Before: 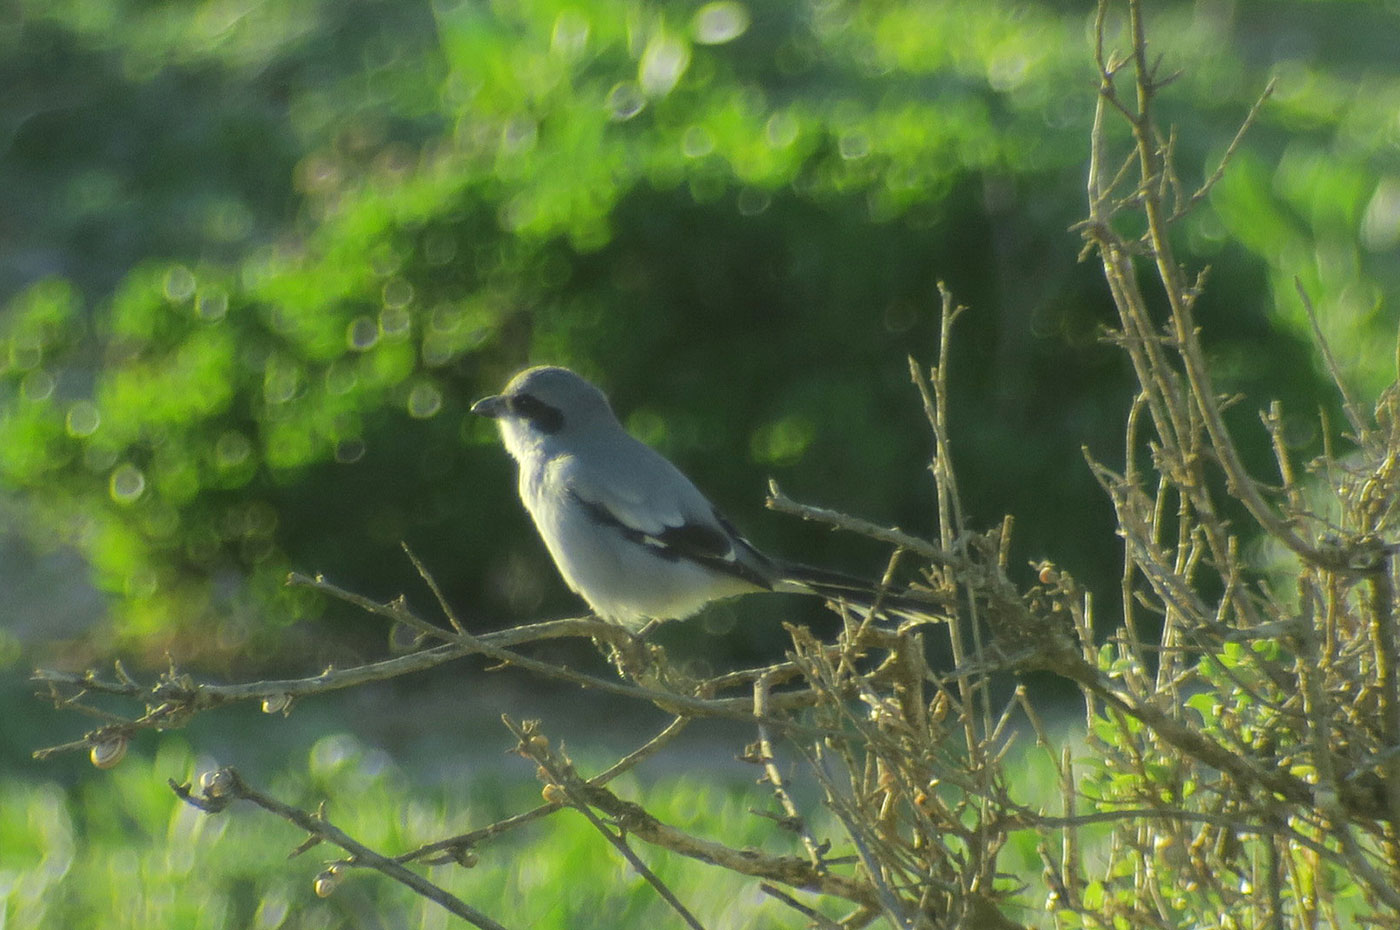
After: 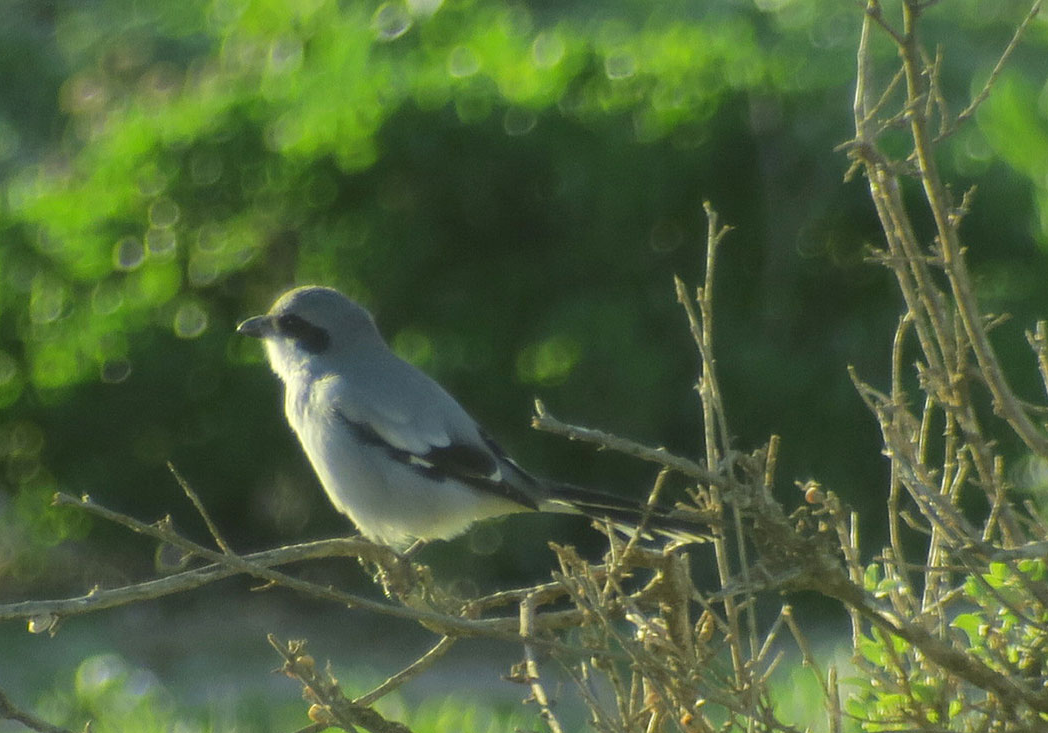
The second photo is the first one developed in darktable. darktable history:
crop: left 16.768%, top 8.653%, right 8.362%, bottom 12.485%
exposure: compensate highlight preservation false
